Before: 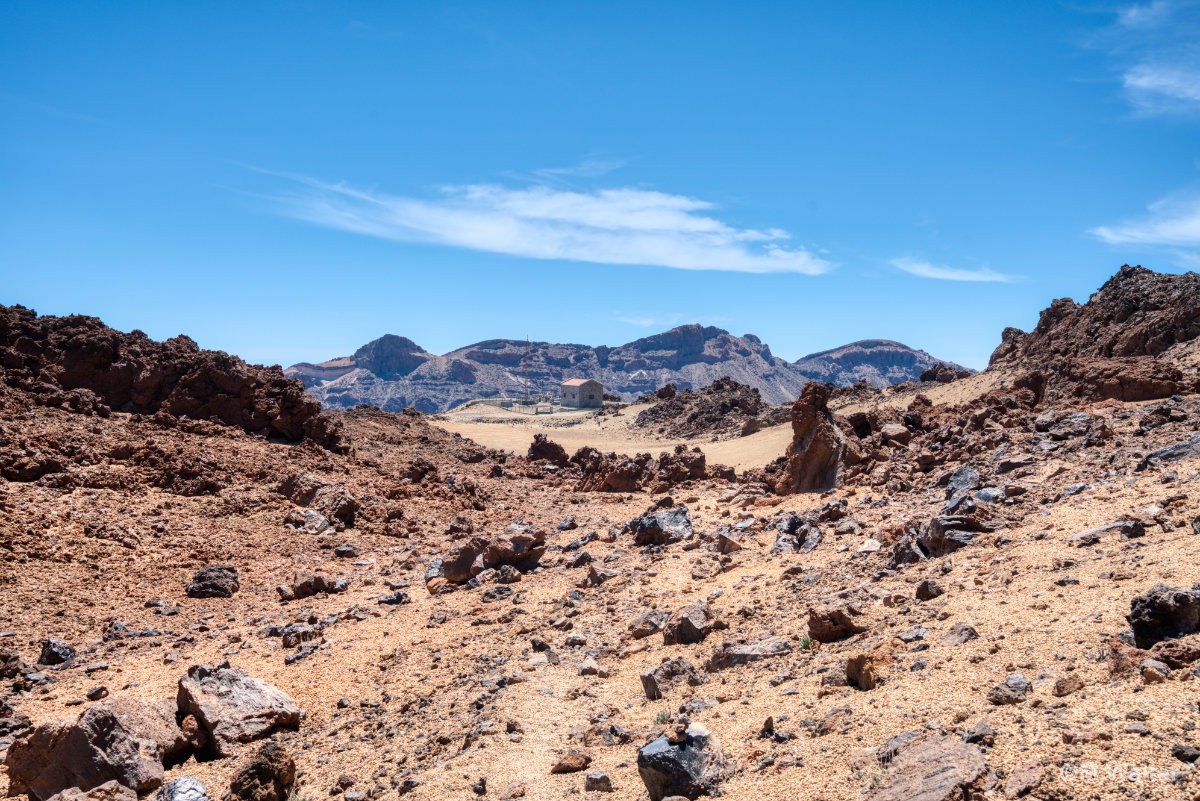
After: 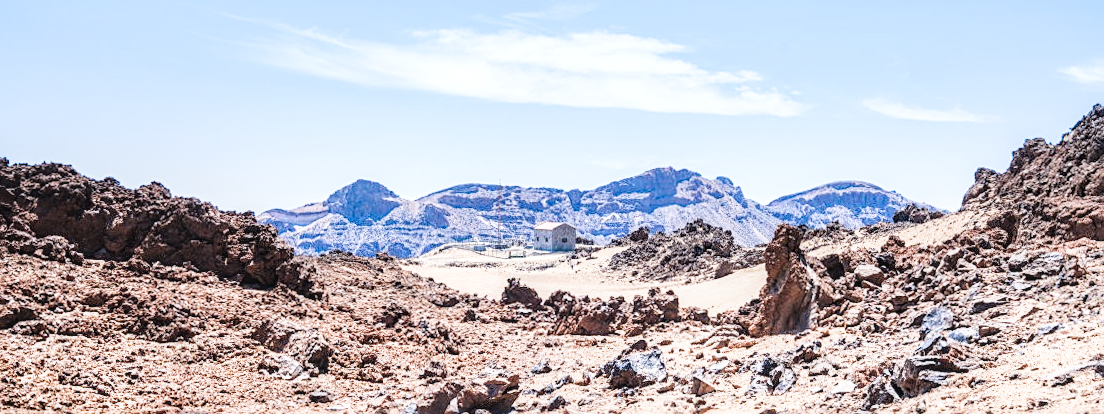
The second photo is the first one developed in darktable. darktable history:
local contrast: on, module defaults
sharpen: on, module defaults
rotate and perspective: rotation -0.45°, automatic cropping original format, crop left 0.008, crop right 0.992, crop top 0.012, crop bottom 0.988
white balance: red 0.976, blue 1.04
crop: left 1.744%, top 19.225%, right 5.069%, bottom 28.357%
filmic rgb: black relative exposure -7.65 EV, hardness 4.02, contrast 1.1, highlights saturation mix -30%
exposure: black level correction -0.002, exposure 0.708 EV, compensate exposure bias true, compensate highlight preservation false
color zones: curves: ch0 [(0.068, 0.464) (0.25, 0.5) (0.48, 0.508) (0.75, 0.536) (0.886, 0.476) (0.967, 0.456)]; ch1 [(0.066, 0.456) (0.25, 0.5) (0.616, 0.508) (0.746, 0.56) (0.934, 0.444)]
